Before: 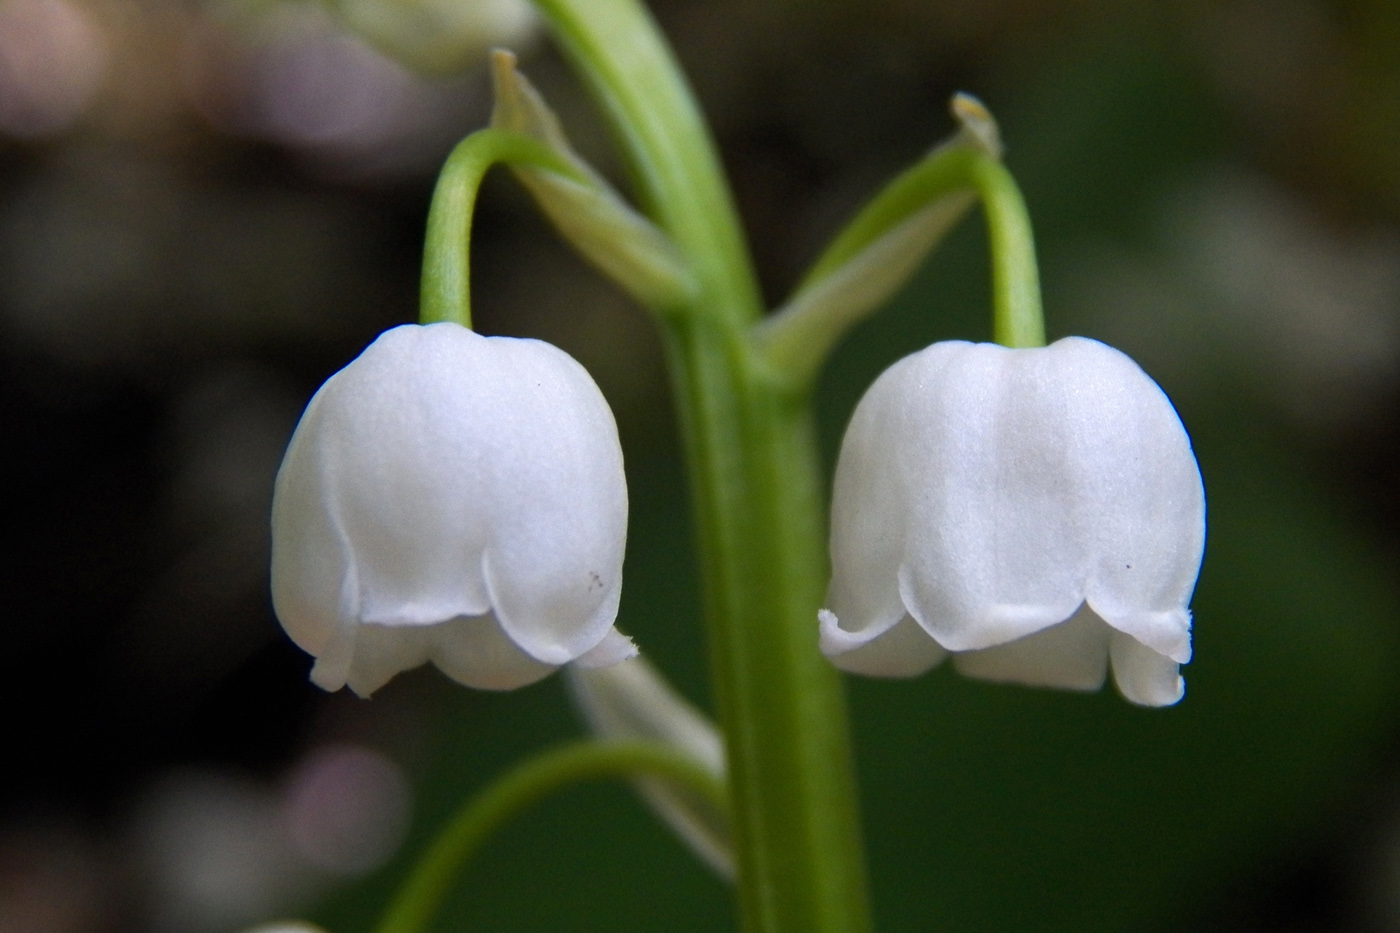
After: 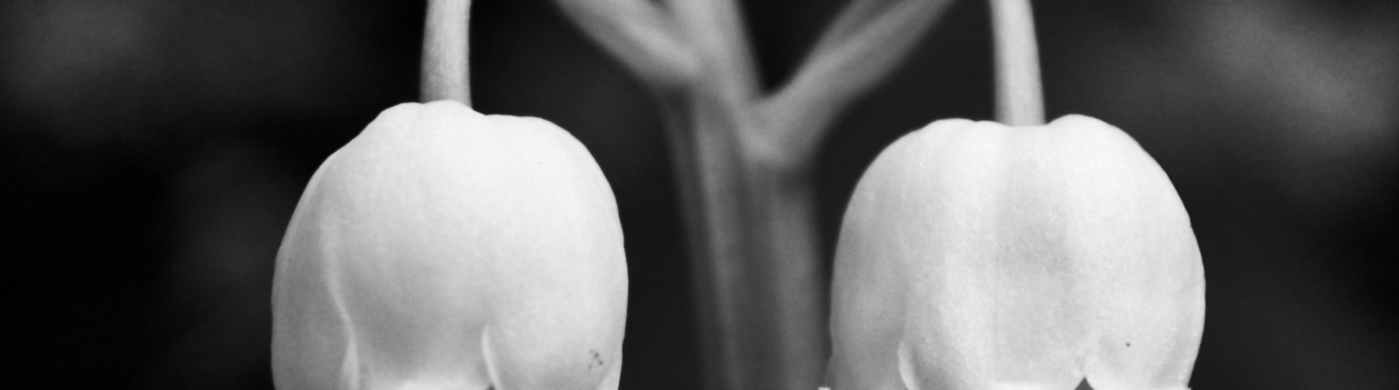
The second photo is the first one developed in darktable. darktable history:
shadows and highlights: soften with gaussian
crop and rotate: top 23.84%, bottom 34.294%
lowpass: radius 0.76, contrast 1.56, saturation 0, unbound 0
